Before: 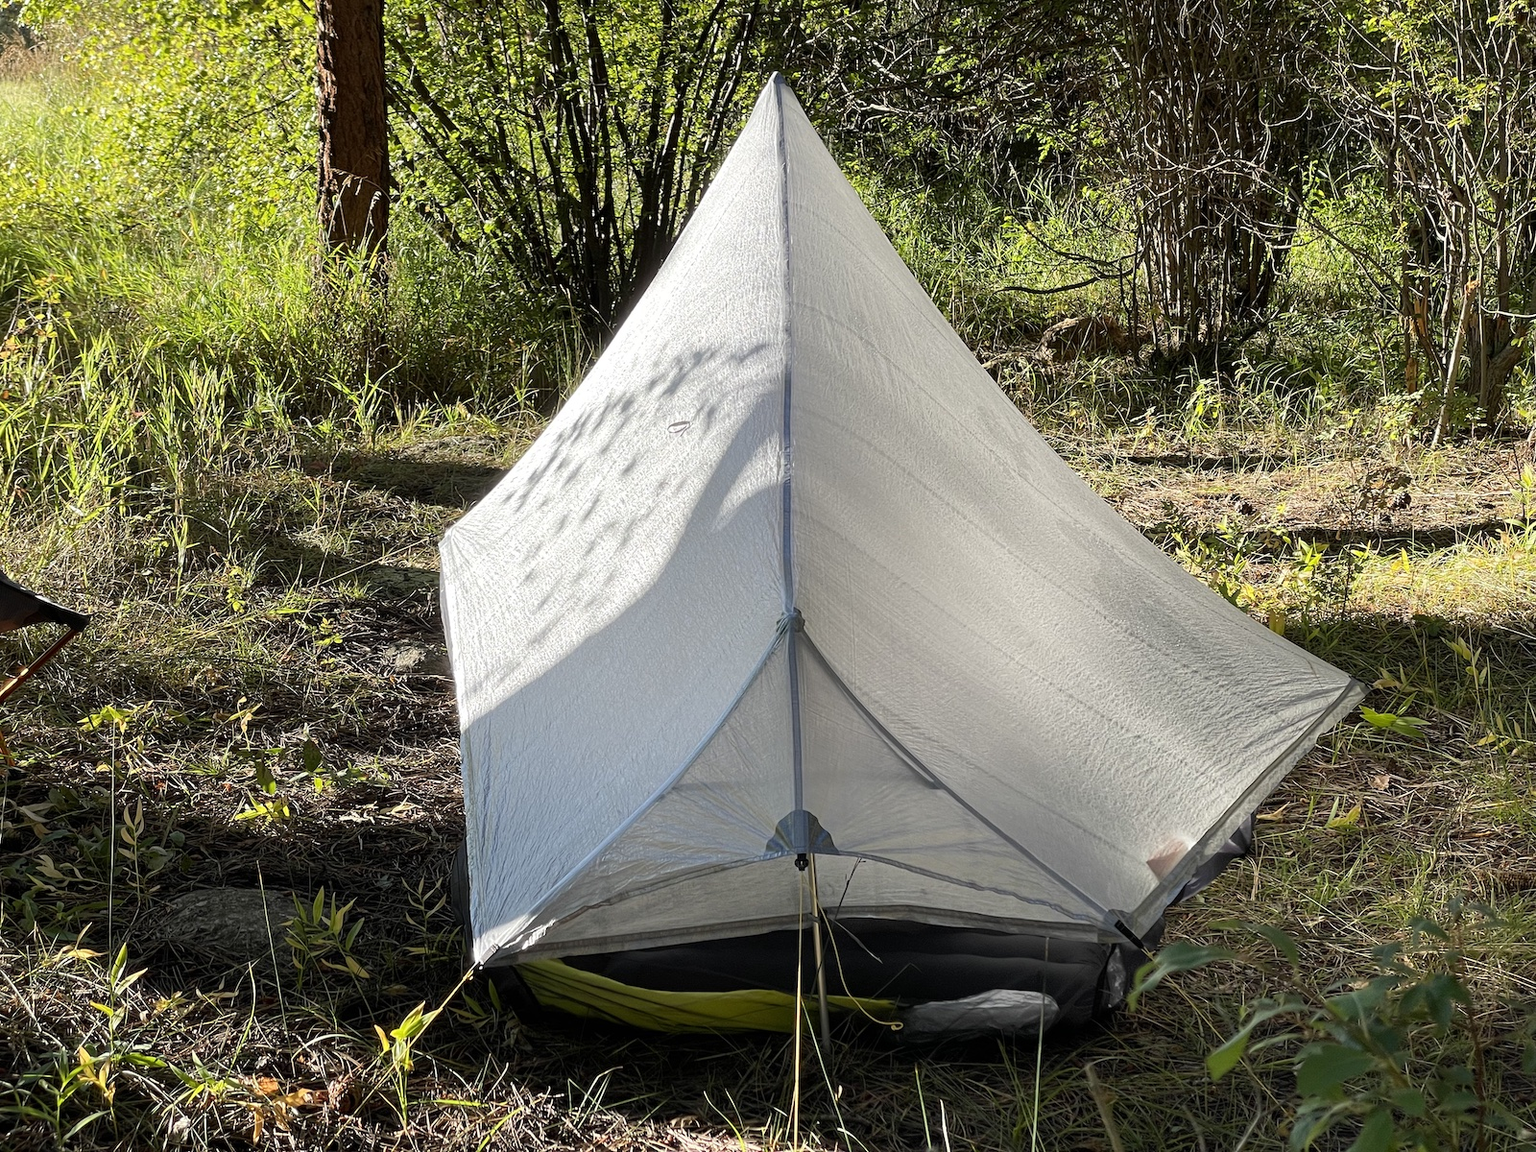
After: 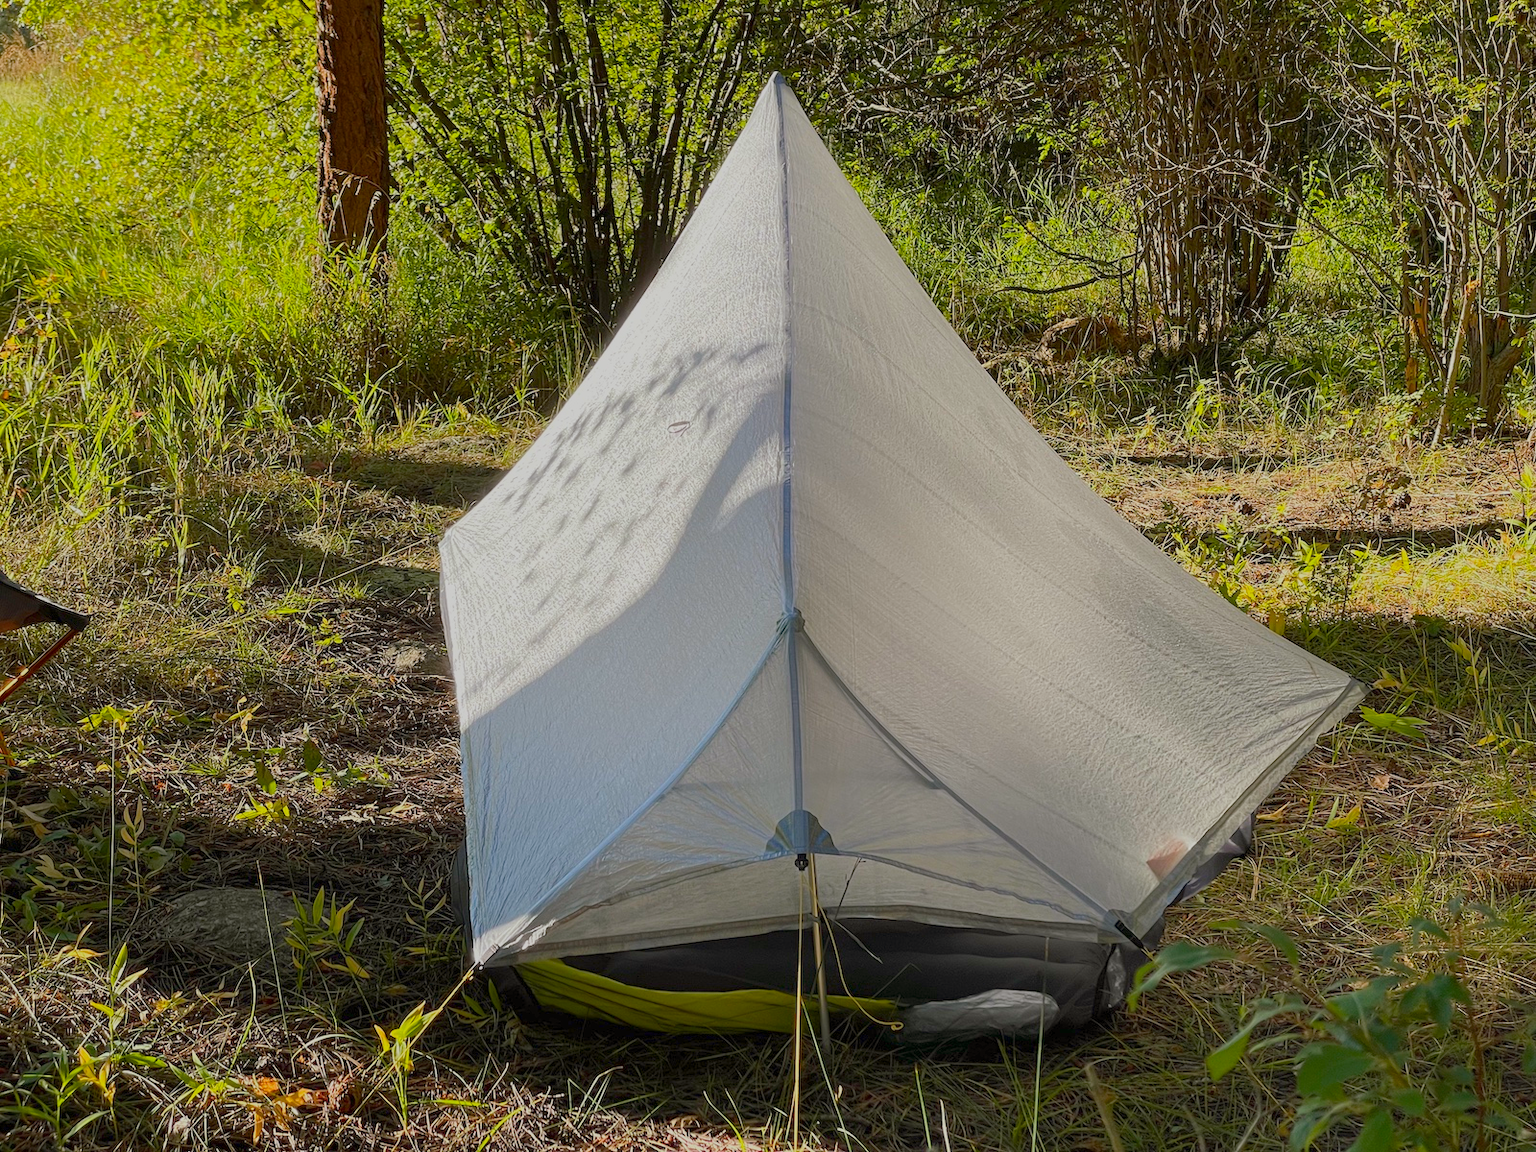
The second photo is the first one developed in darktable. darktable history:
color balance rgb: shadows lift › chroma 2%, shadows lift › hue 137.74°, power › luminance -3.92%, power › chroma 0.556%, power › hue 39.24°, perceptual saturation grading › global saturation 25.505%, contrast -29.682%
